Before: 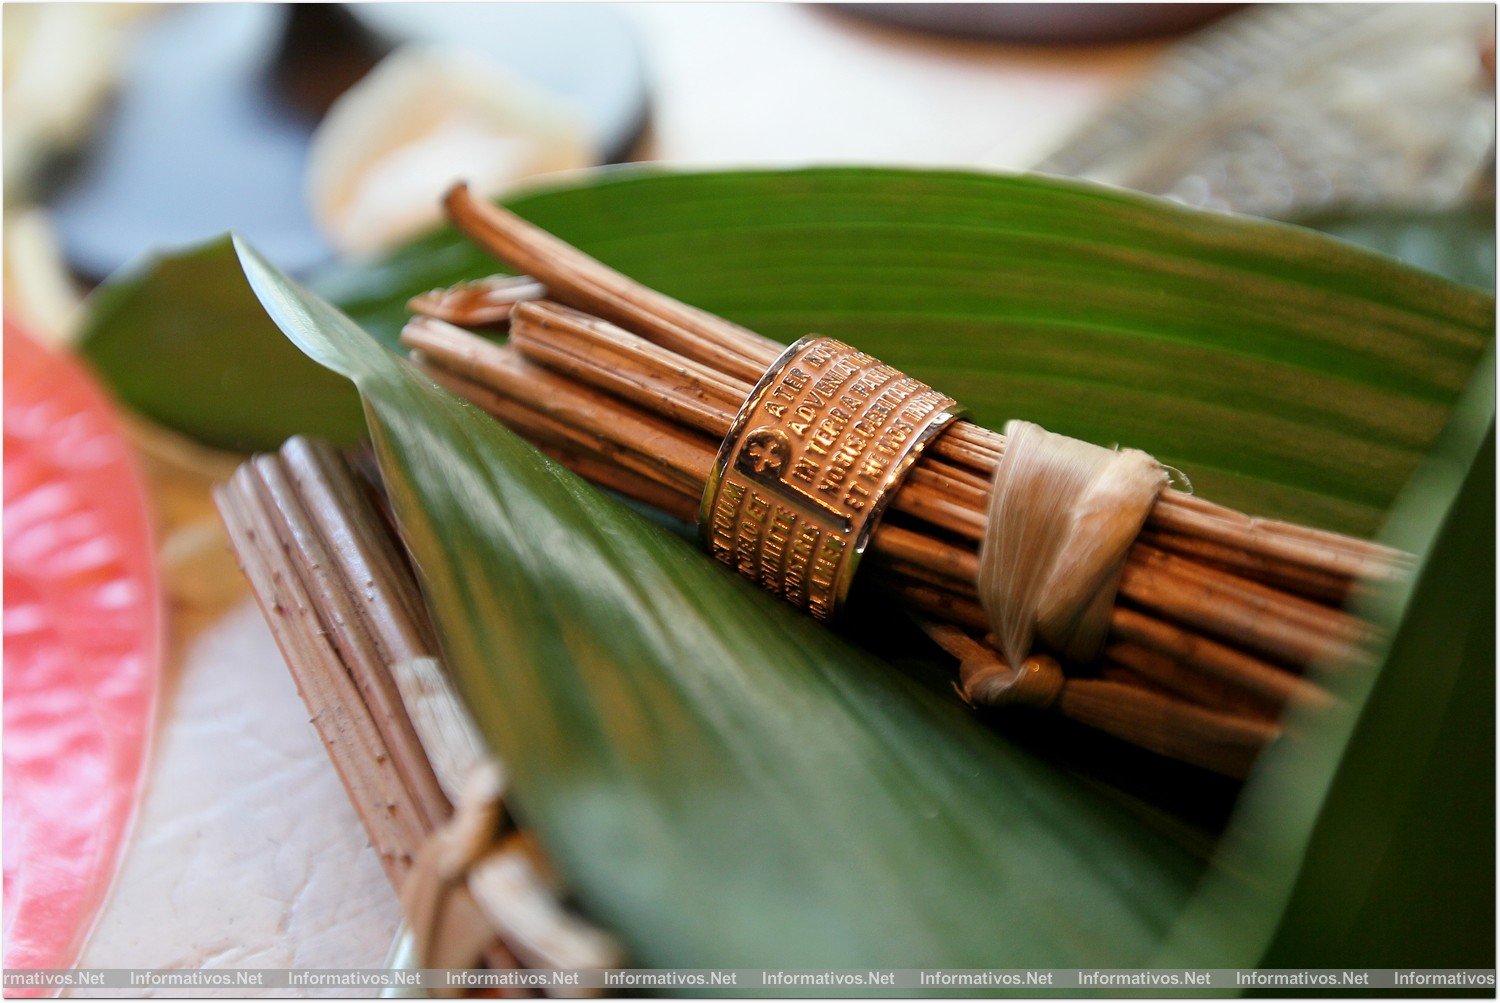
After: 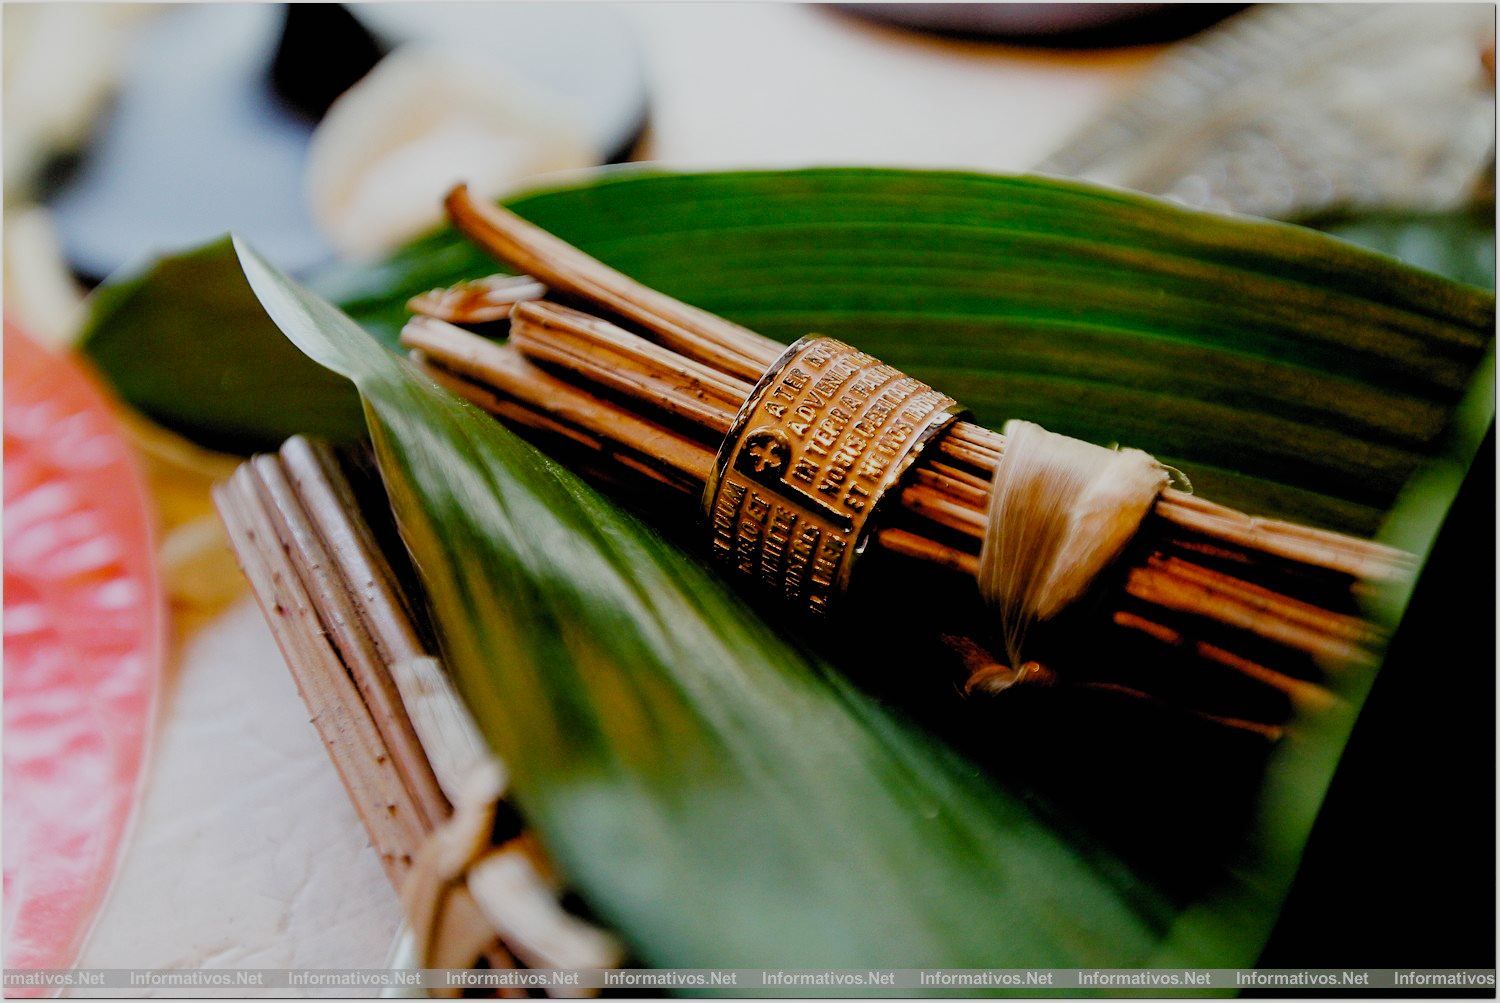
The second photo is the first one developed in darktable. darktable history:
exposure: black level correction 0.001, exposure -0.125 EV, compensate exposure bias true, compensate highlight preservation false
filmic rgb: black relative exposure -2.85 EV, white relative exposure 4.56 EV, hardness 1.77, contrast 1.25, preserve chrominance no, color science v5 (2021)
